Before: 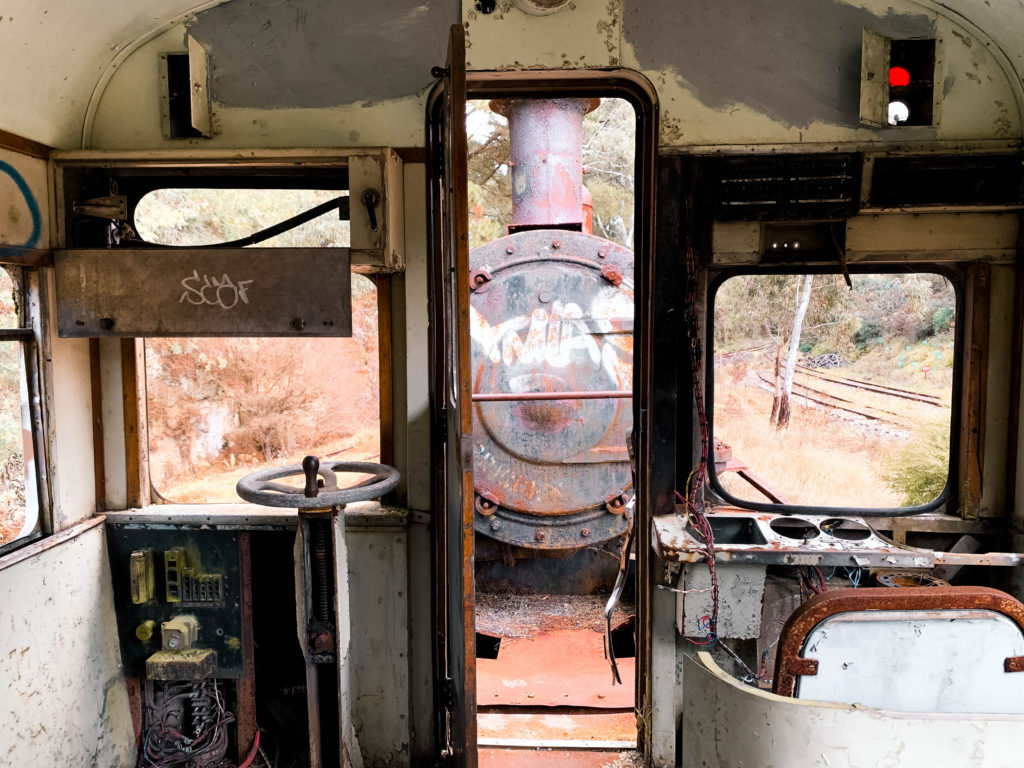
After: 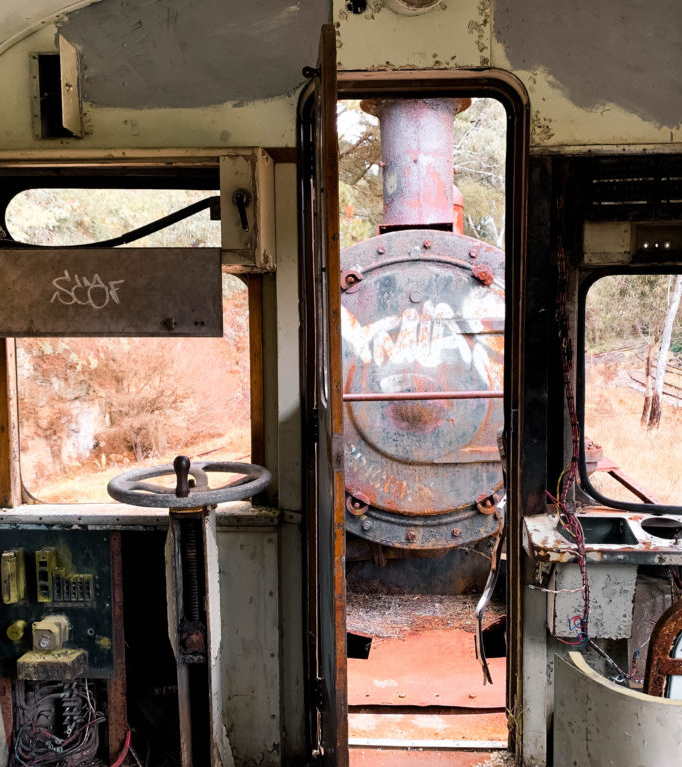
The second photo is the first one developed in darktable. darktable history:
crop and rotate: left 12.673%, right 20.66%
color correction: saturation 0.99
